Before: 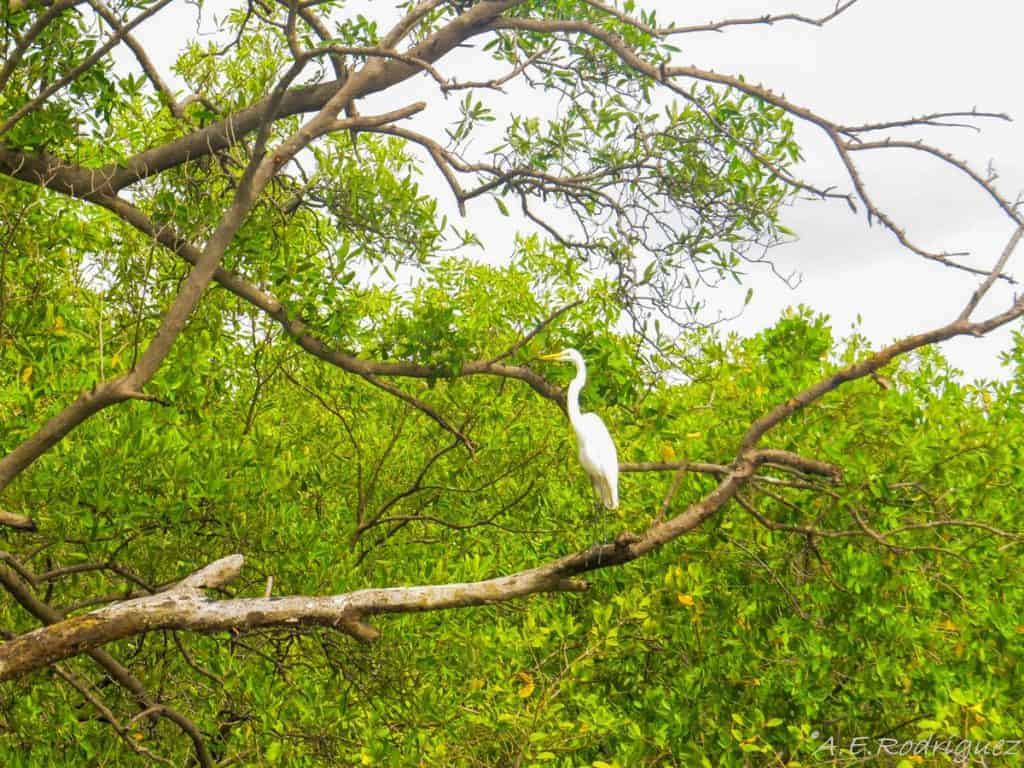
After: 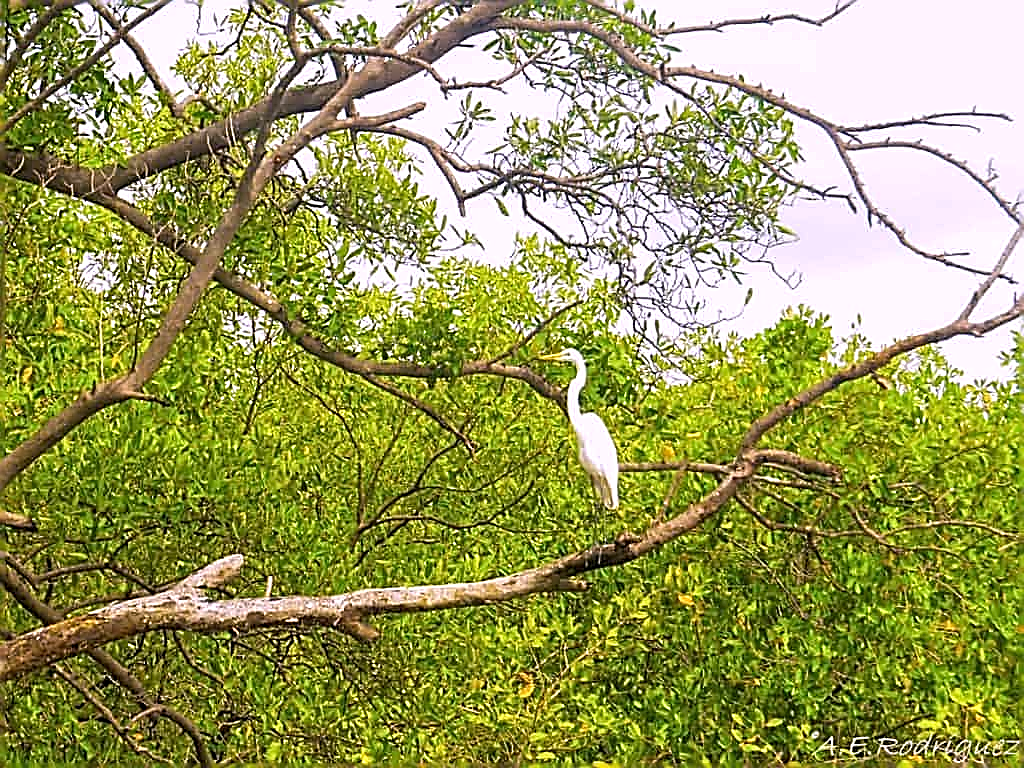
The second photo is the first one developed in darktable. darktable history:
sharpen: amount 2
white balance: red 1.066, blue 1.119
